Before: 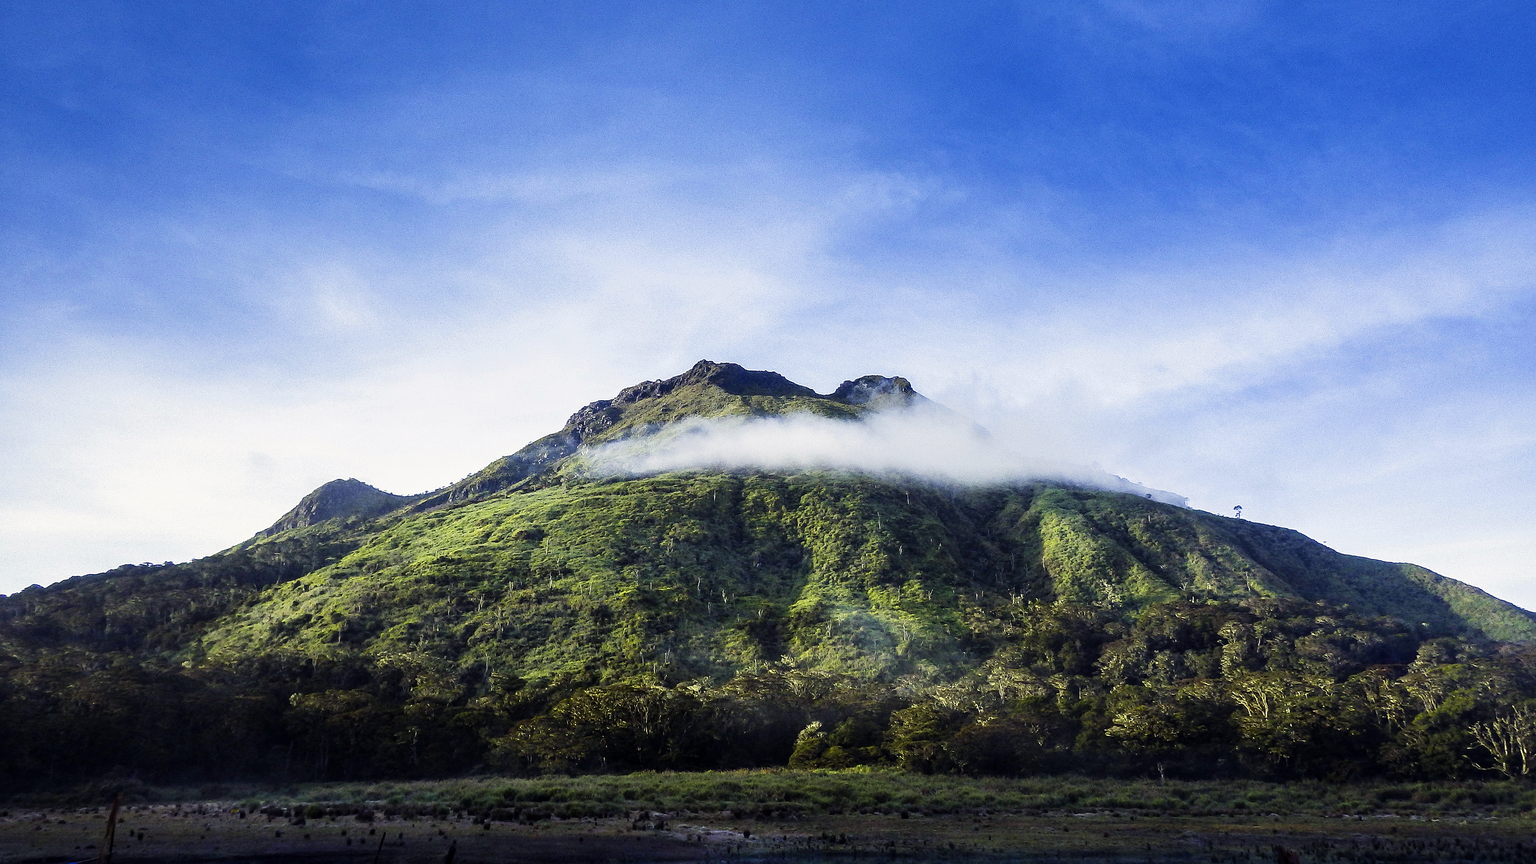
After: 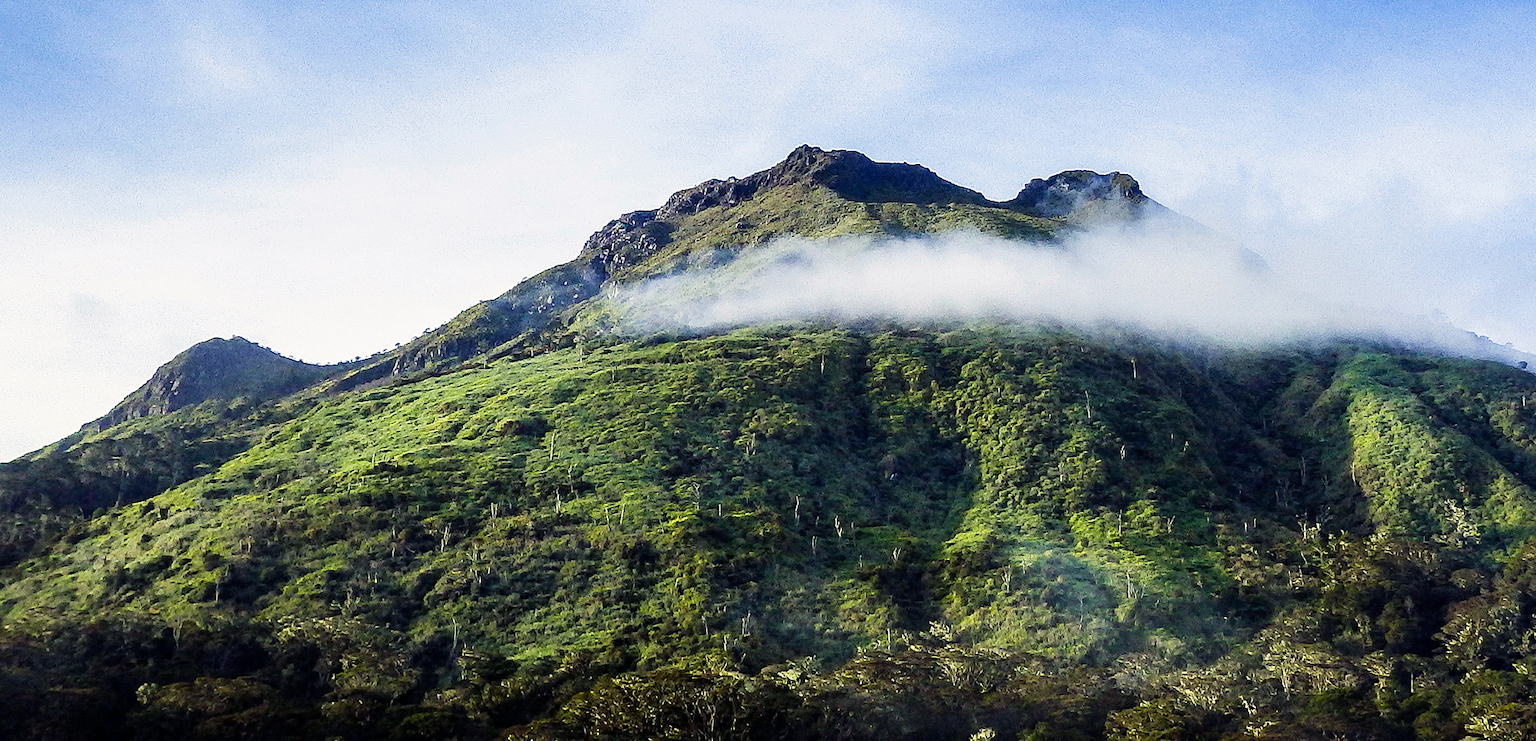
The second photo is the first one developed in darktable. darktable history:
crop: left 13.367%, top 31.304%, right 24.665%, bottom 15.504%
